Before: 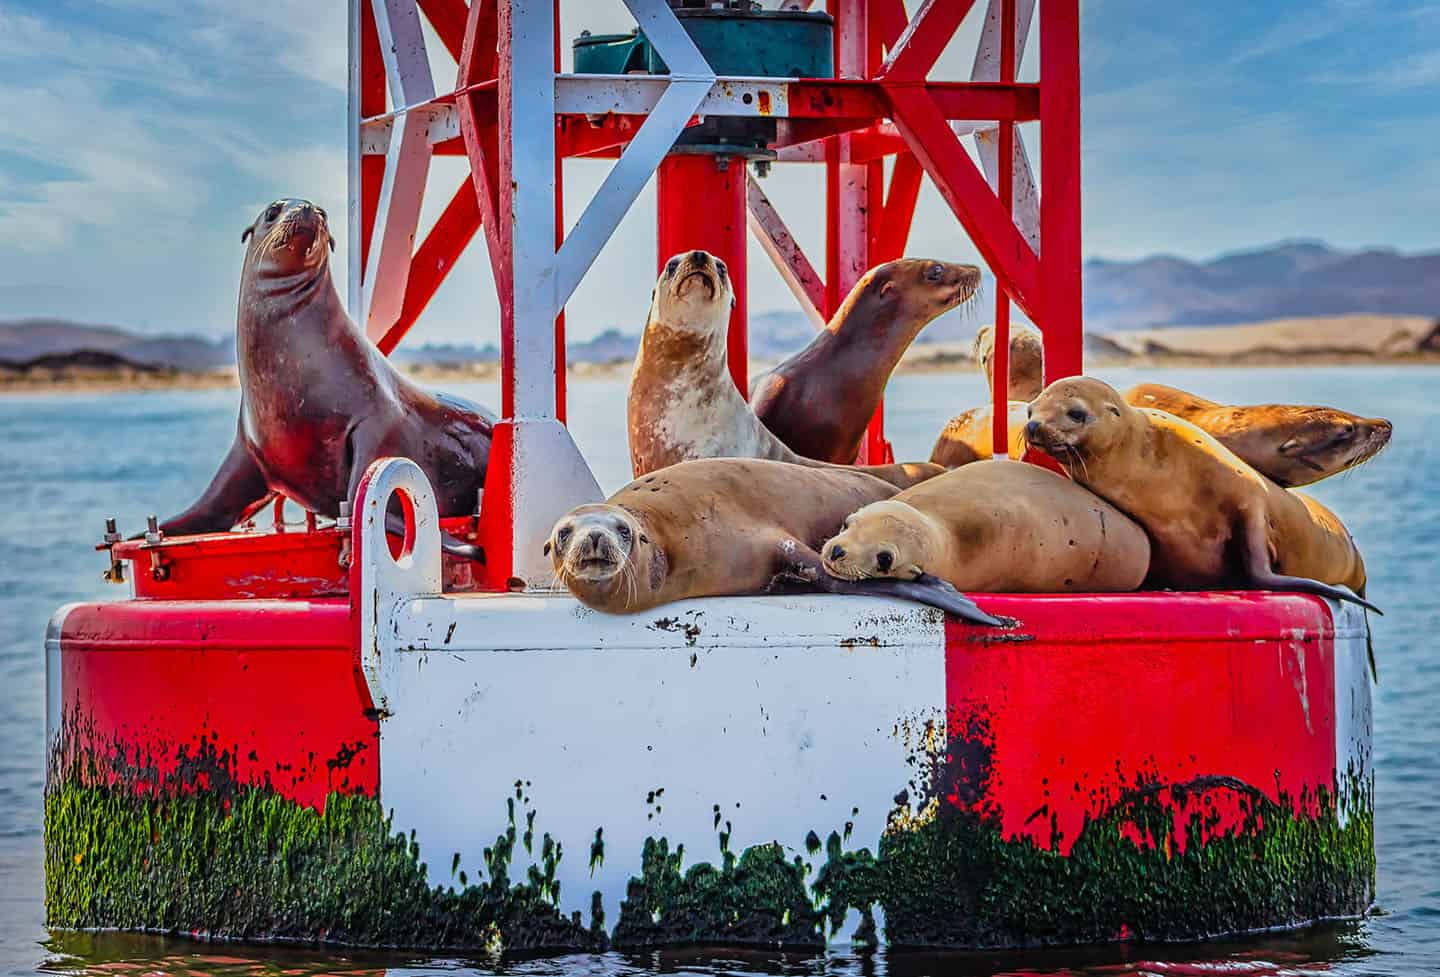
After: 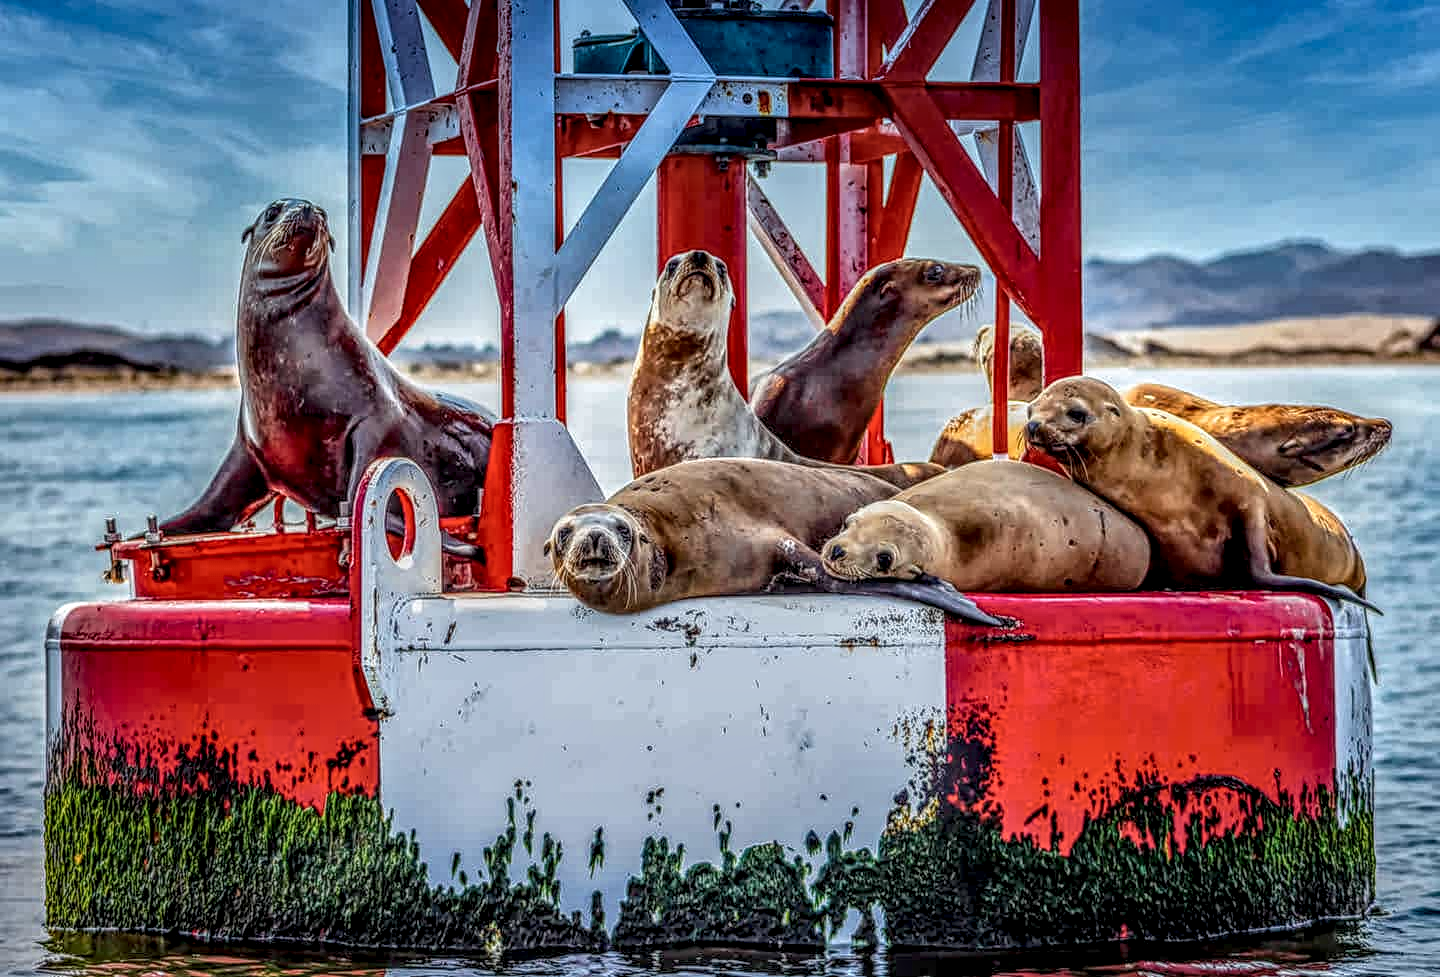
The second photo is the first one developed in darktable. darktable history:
graduated density: density 2.02 EV, hardness 44%, rotation 0.374°, offset 8.21, hue 208.8°, saturation 97%
local contrast: highlights 0%, shadows 0%, detail 300%, midtone range 0.3
color balance: contrast -15%
